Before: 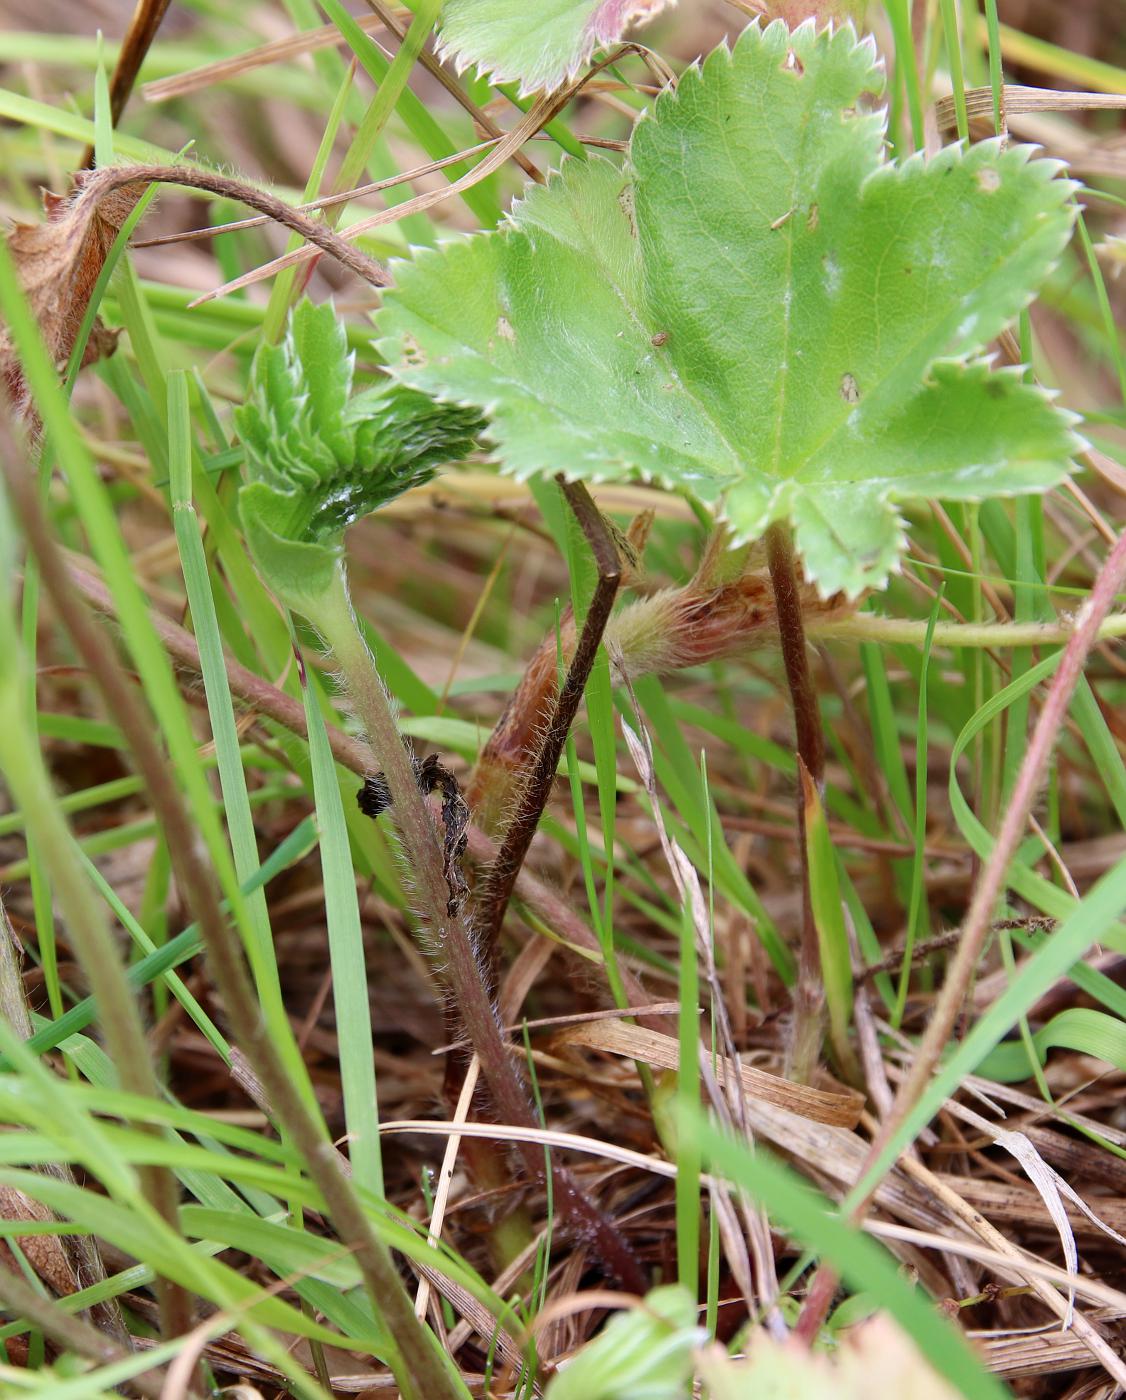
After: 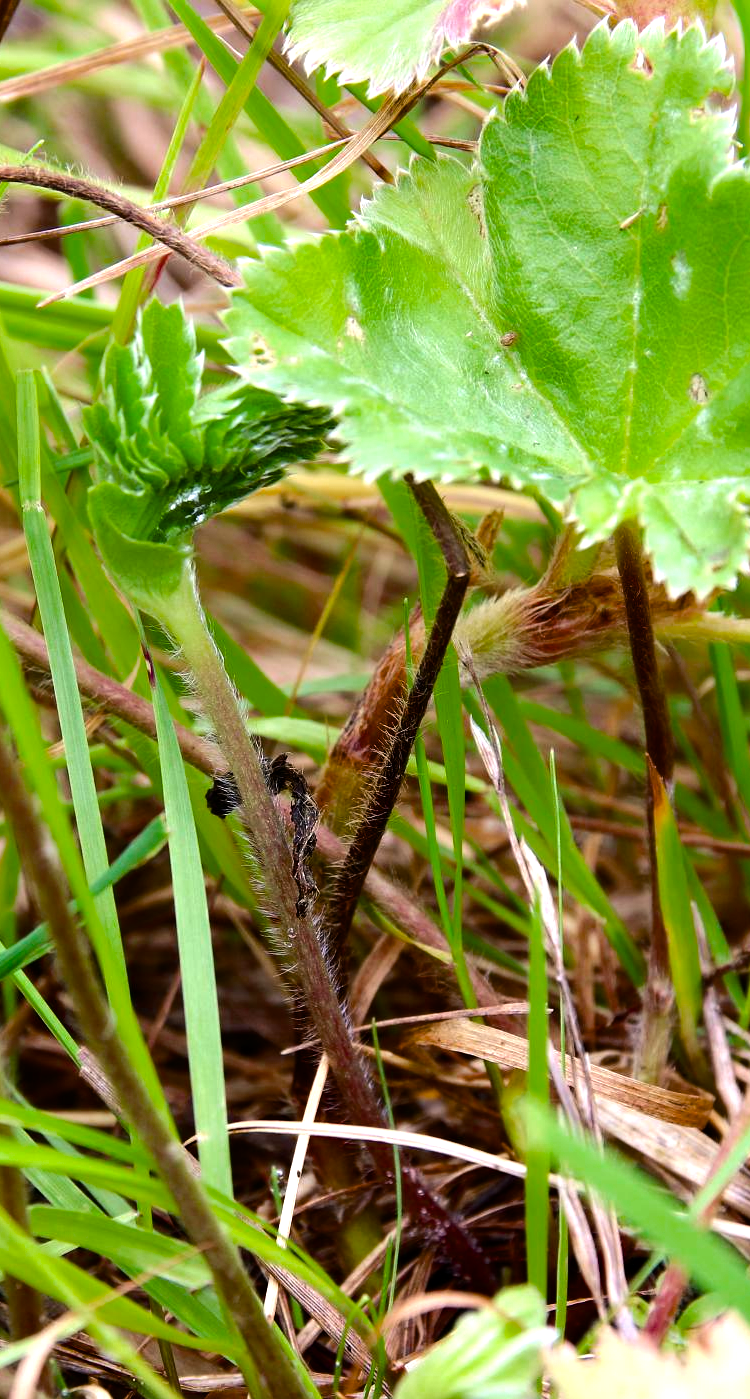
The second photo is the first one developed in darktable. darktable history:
crop and rotate: left 13.424%, right 19.889%
color balance rgb: perceptual saturation grading › global saturation 25.155%, perceptual brilliance grading › highlights 18.519%, perceptual brilliance grading › mid-tones 31.751%, perceptual brilliance grading › shadows -31.157%, global vibrance 6.69%, contrast 13.359%, saturation formula JzAzBz (2021)
